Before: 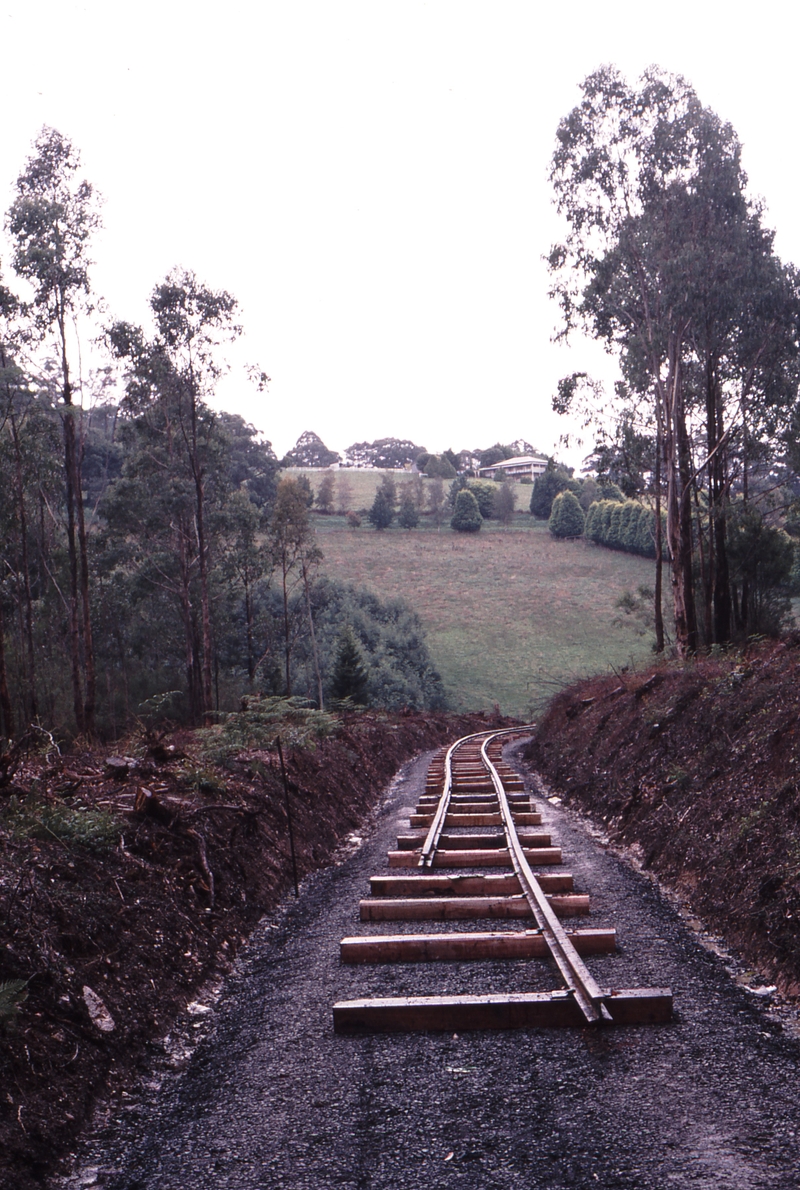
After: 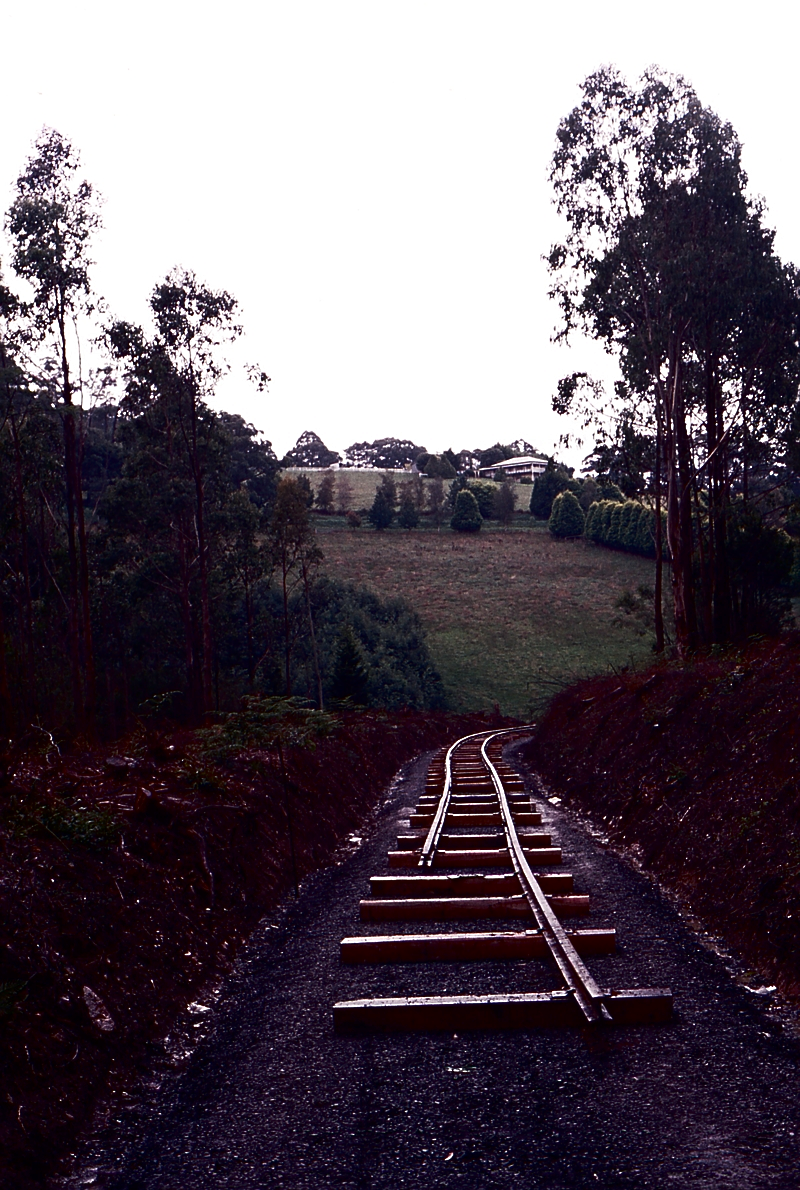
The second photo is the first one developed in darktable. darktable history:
sharpen: on, module defaults
contrast brightness saturation: contrast 0.09, brightness -0.59, saturation 0.17
shadows and highlights: shadows -24.28, highlights 49.77, soften with gaussian
